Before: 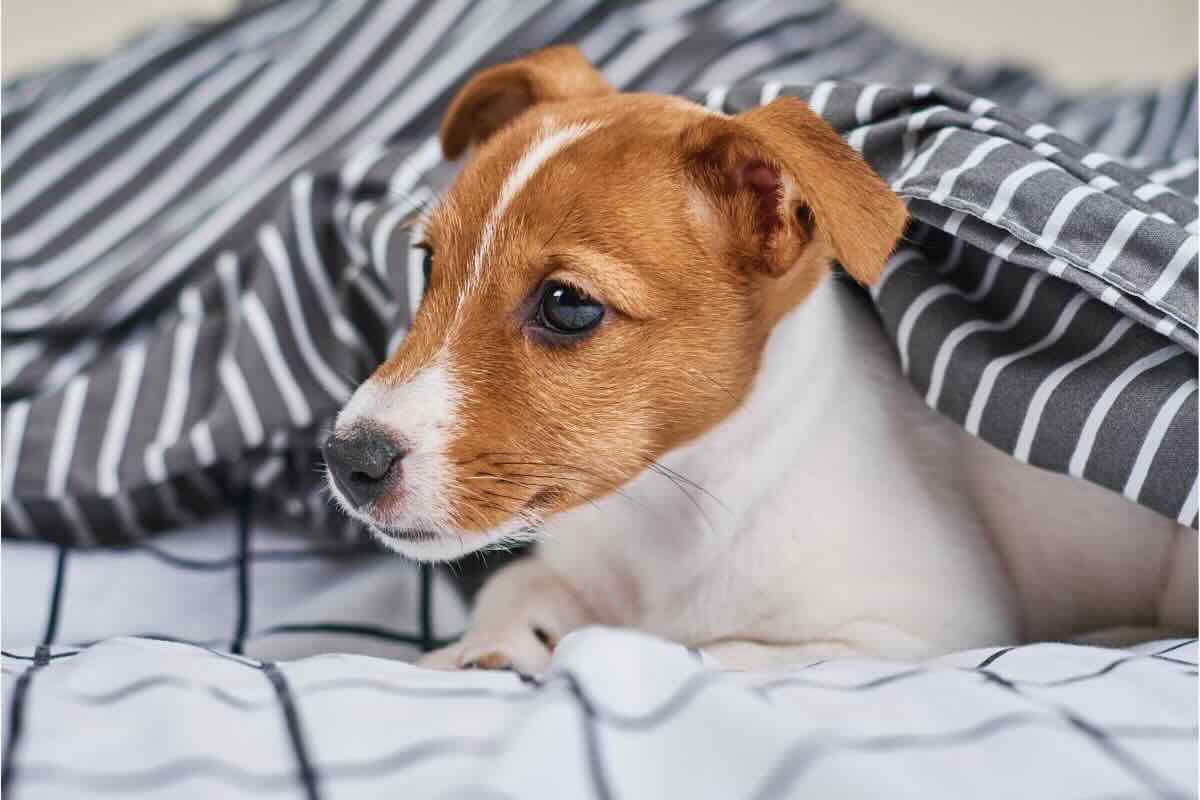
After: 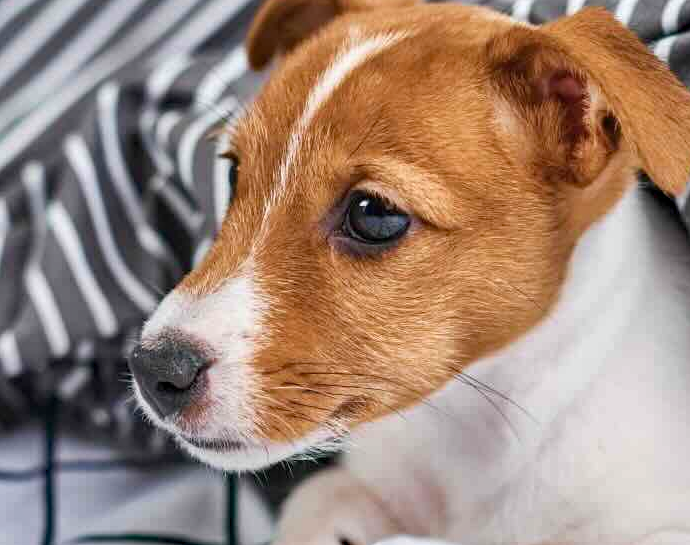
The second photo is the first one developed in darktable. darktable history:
crop: left 16.224%, top 11.258%, right 26.226%, bottom 20.569%
haze removal: compatibility mode true, adaptive false
contrast equalizer: y [[0.5 ×6], [0.5 ×6], [0.5, 0.5, 0.501, 0.545, 0.707, 0.863], [0 ×6], [0 ×6]]
levels: mode automatic, levels [0, 0.445, 1]
